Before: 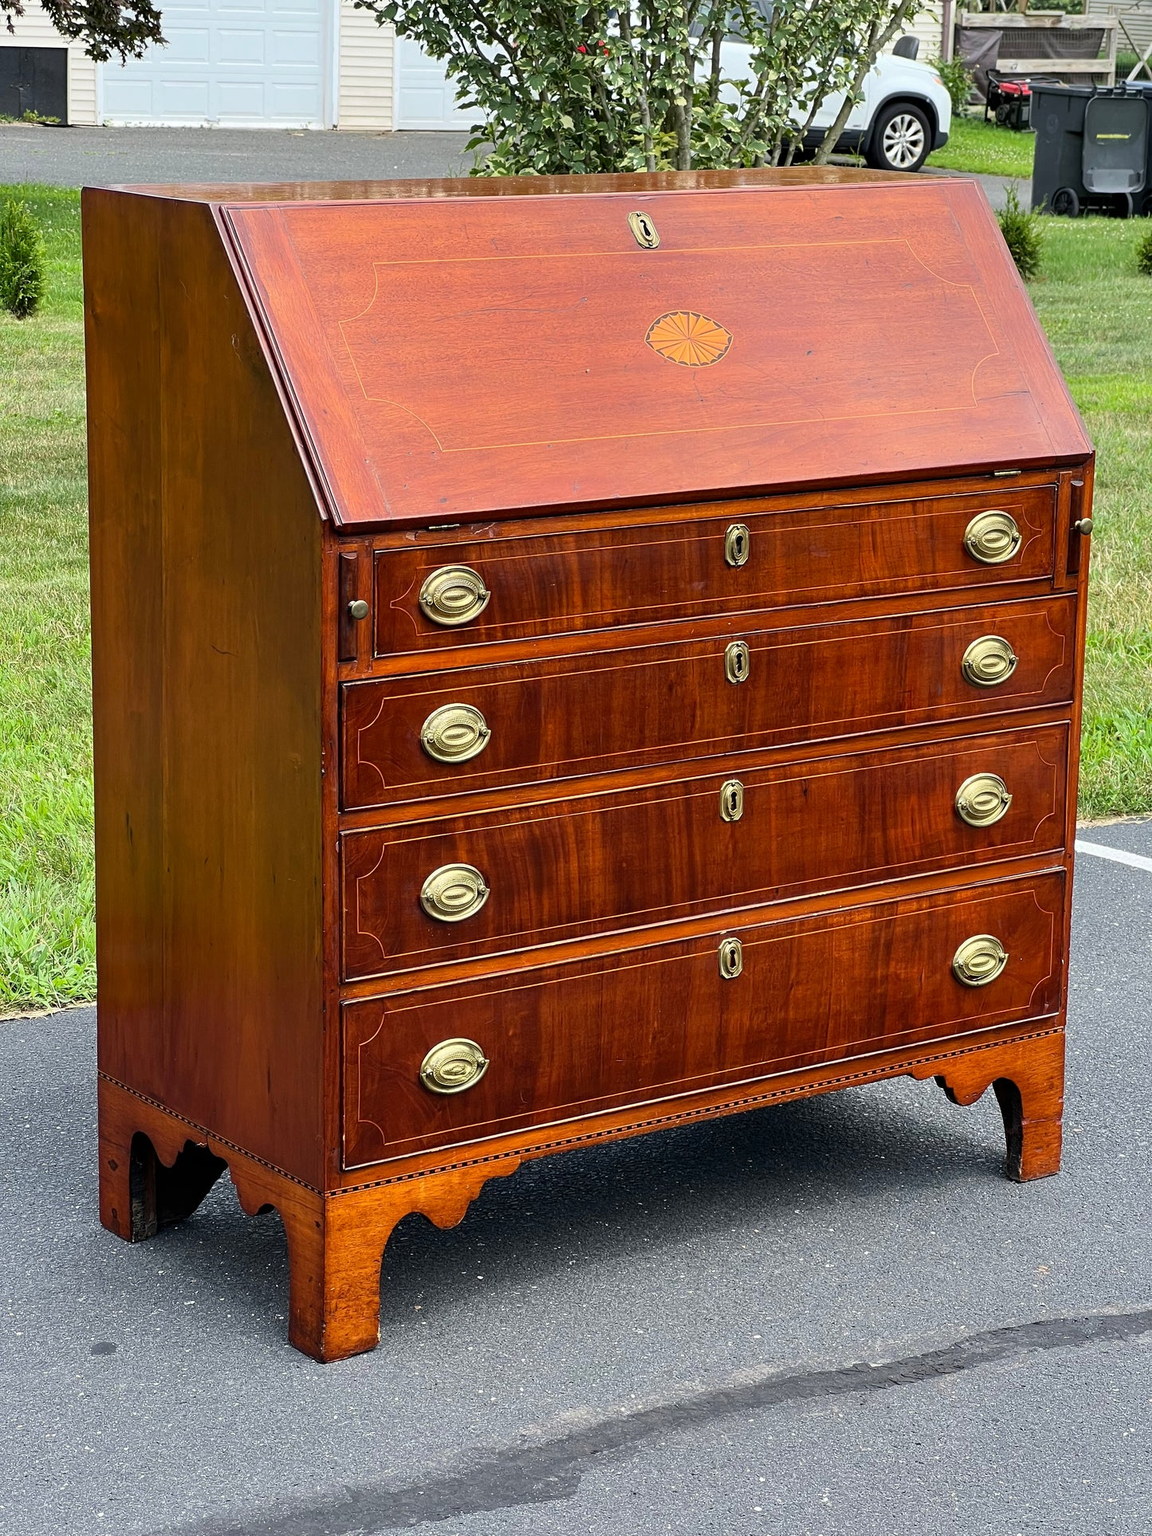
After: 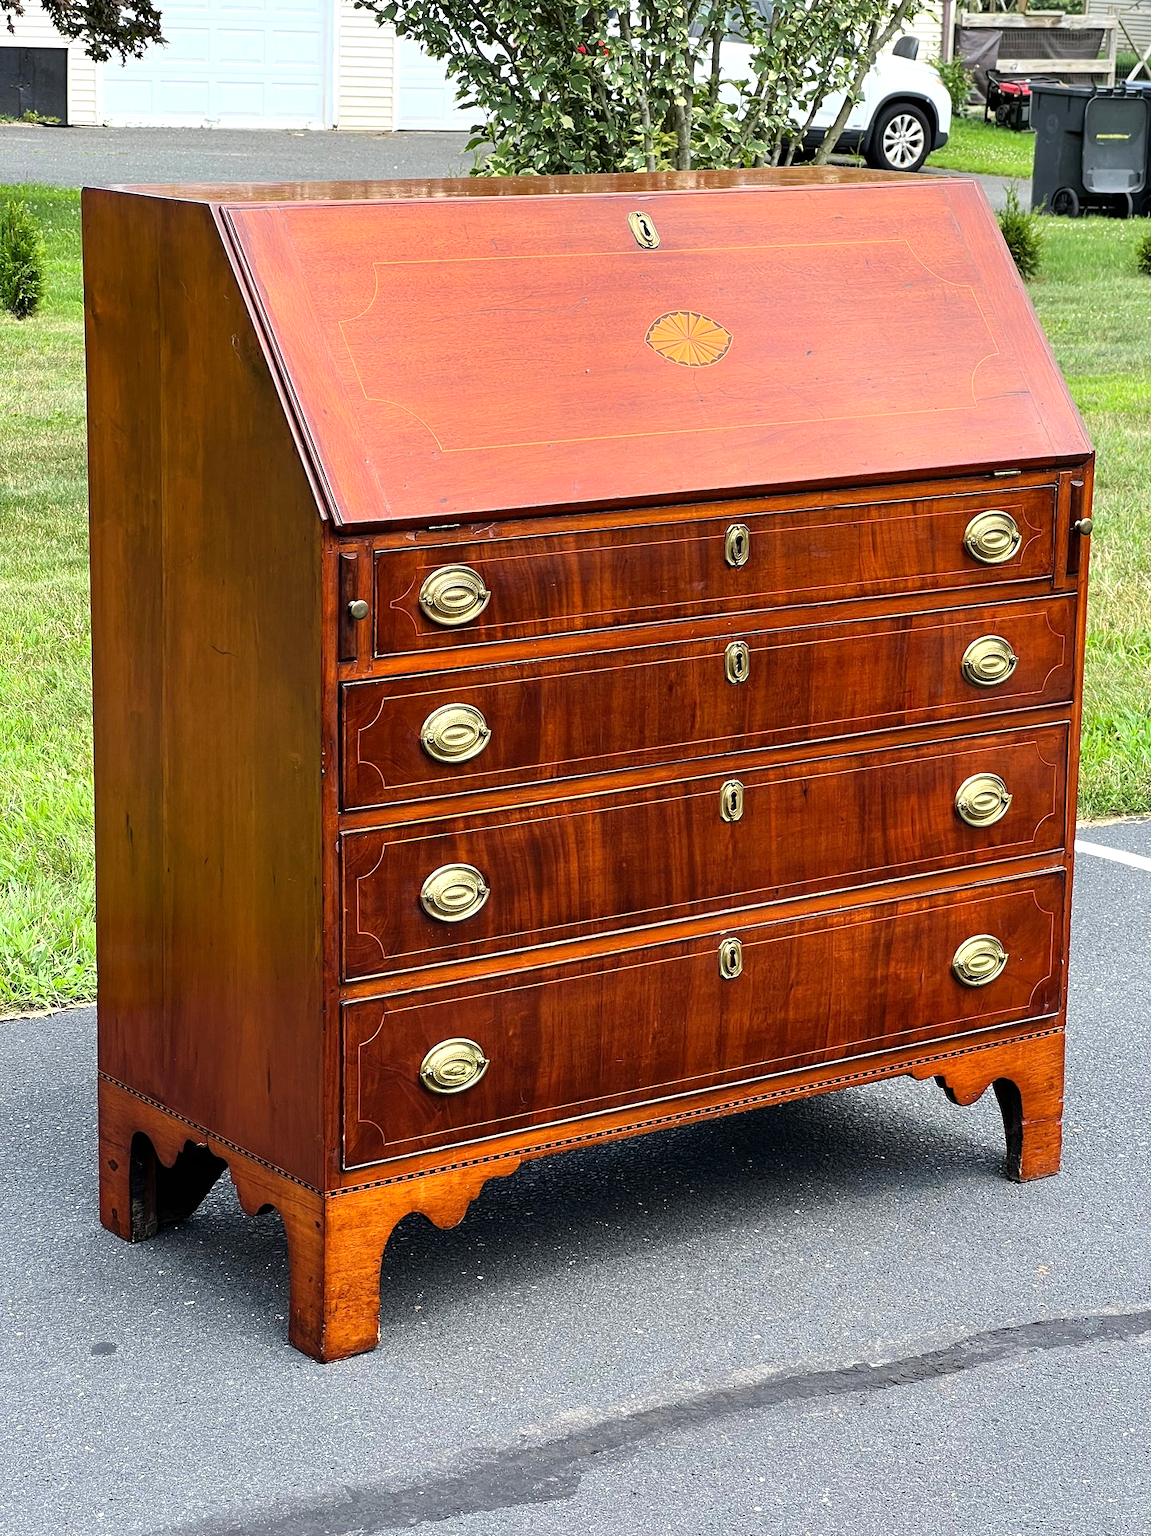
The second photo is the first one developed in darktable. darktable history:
tone equalizer: -8 EV -0.45 EV, -7 EV -0.412 EV, -6 EV -0.364 EV, -5 EV -0.217 EV, -3 EV 0.246 EV, -2 EV 0.361 EV, -1 EV 0.374 EV, +0 EV 0.419 EV
